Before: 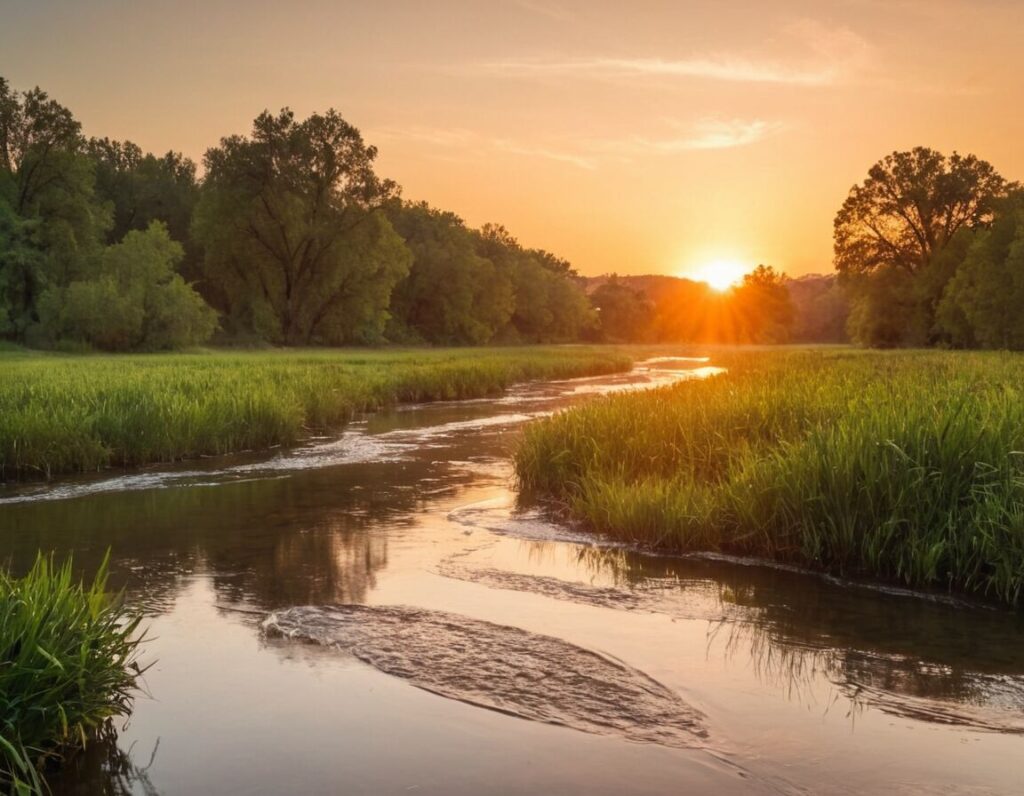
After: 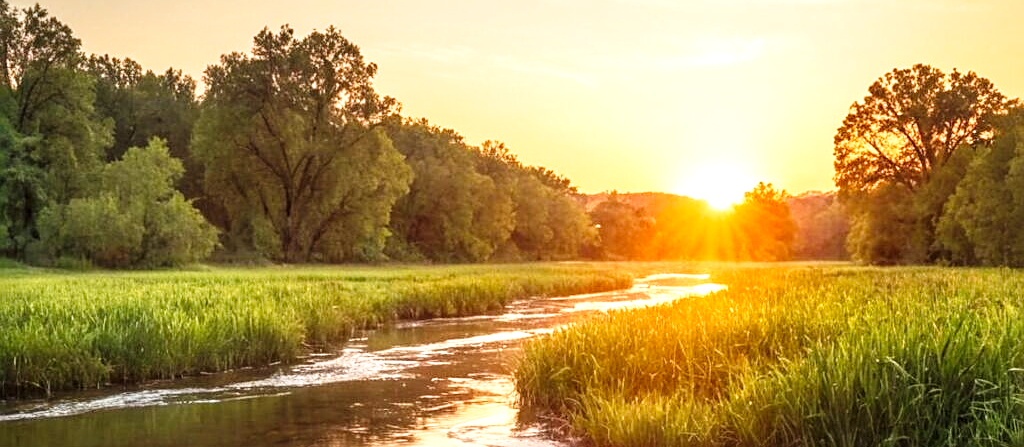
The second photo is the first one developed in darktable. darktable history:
exposure: black level correction 0, exposure 0.701 EV, compensate exposure bias true, compensate highlight preservation false
crop and rotate: top 10.51%, bottom 33.282%
tone curve: curves: ch0 [(0, 0.024) (0.049, 0.038) (0.176, 0.162) (0.311, 0.337) (0.416, 0.471) (0.565, 0.658) (0.817, 0.911) (1, 1)]; ch1 [(0, 0) (0.351, 0.347) (0.446, 0.42) (0.481, 0.463) (0.504, 0.504) (0.522, 0.521) (0.546, 0.563) (0.622, 0.664) (0.728, 0.786) (1, 1)]; ch2 [(0, 0) (0.327, 0.324) (0.427, 0.413) (0.458, 0.444) (0.502, 0.504) (0.526, 0.539) (0.547, 0.581) (0.601, 0.61) (0.76, 0.765) (1, 1)], preserve colors none
sharpen: on, module defaults
local contrast: on, module defaults
